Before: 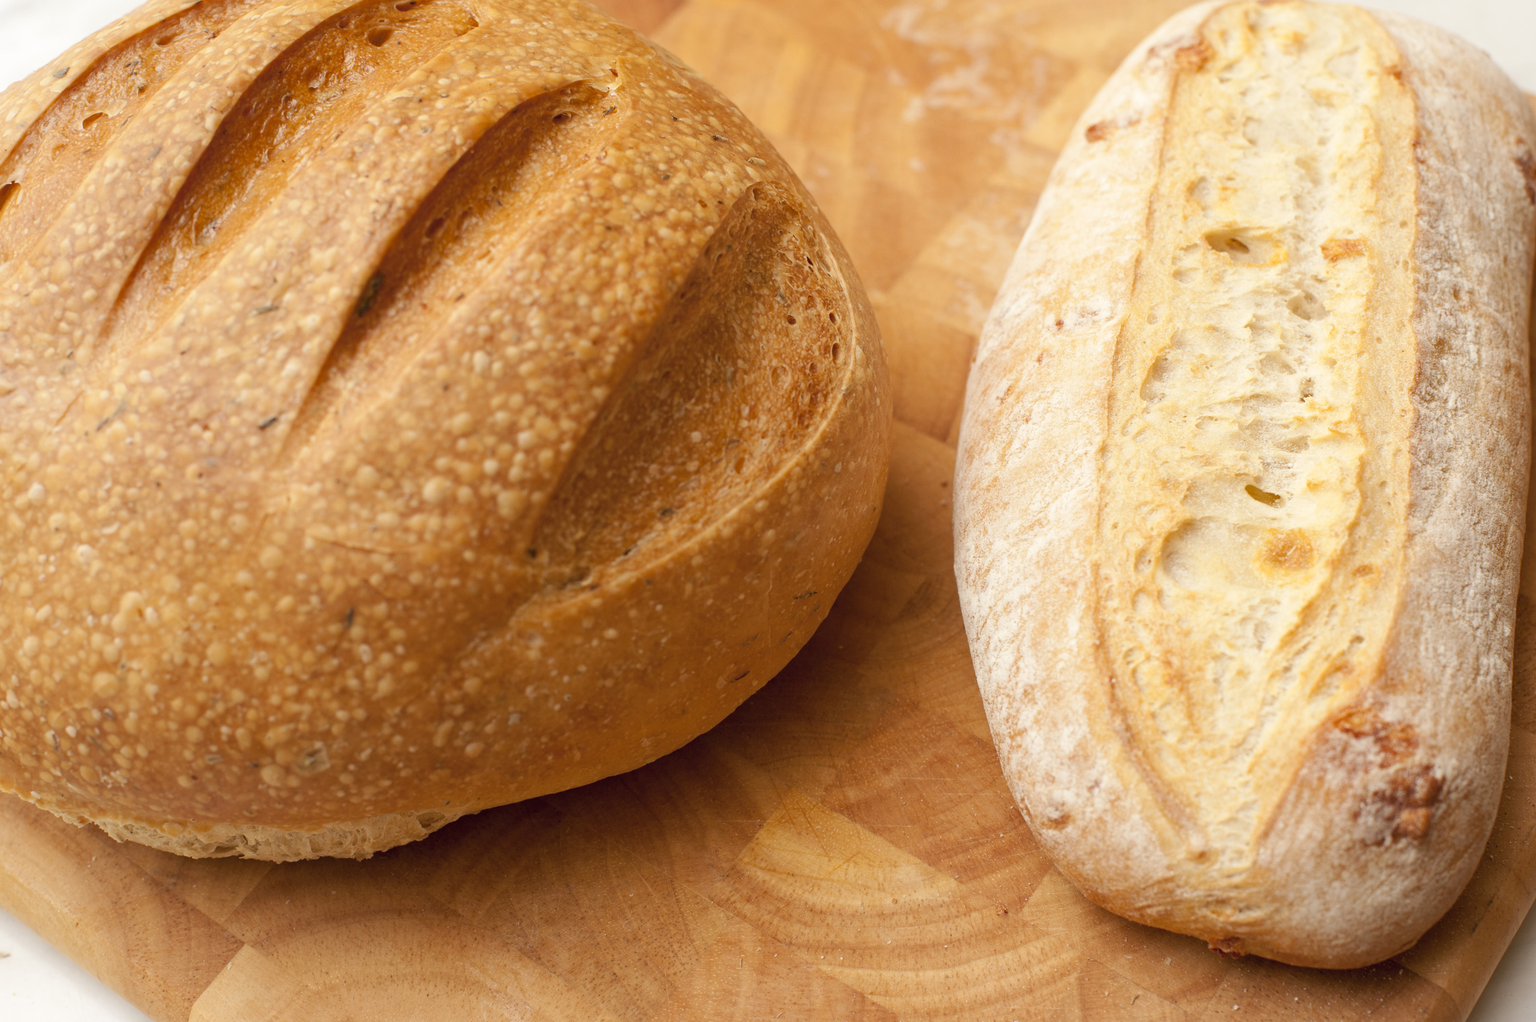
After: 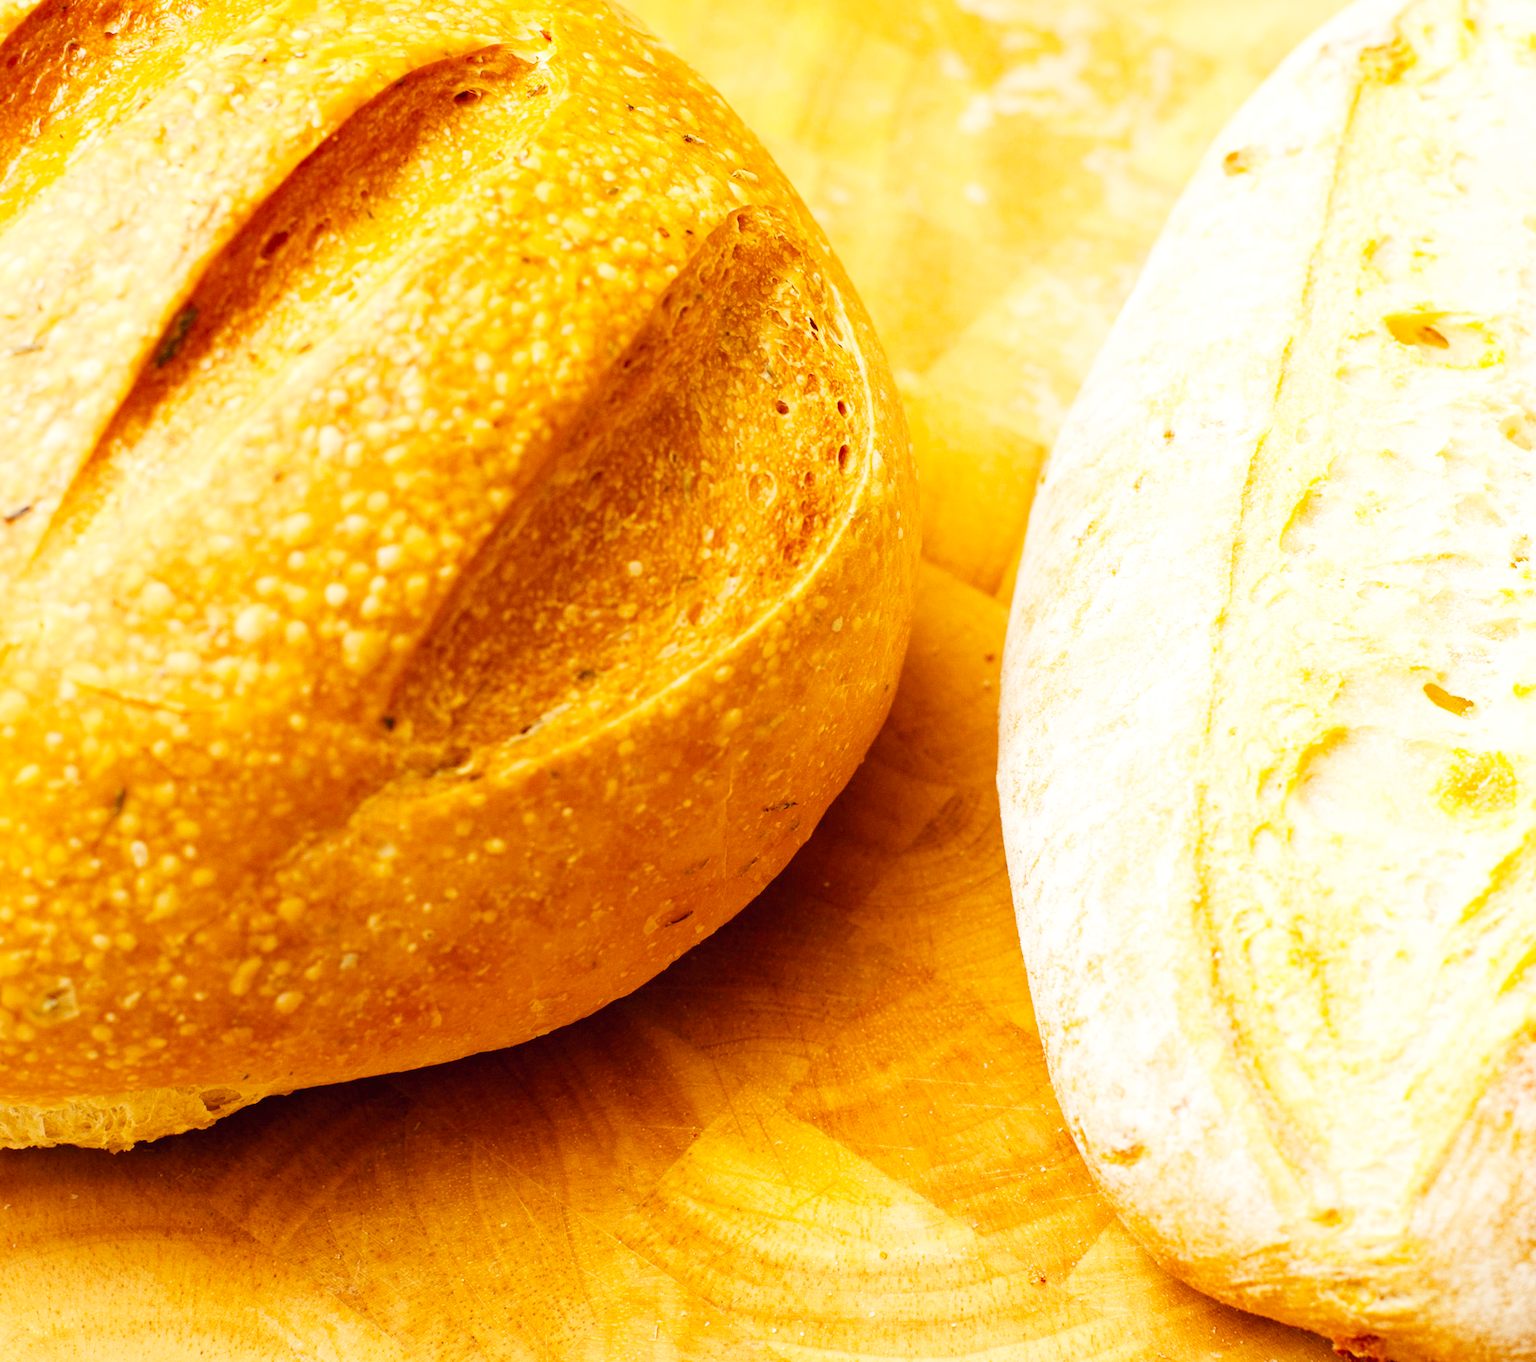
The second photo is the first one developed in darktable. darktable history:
base curve: curves: ch0 [(0, 0.003) (0.001, 0.002) (0.006, 0.004) (0.02, 0.022) (0.048, 0.086) (0.094, 0.234) (0.162, 0.431) (0.258, 0.629) (0.385, 0.8) (0.548, 0.918) (0.751, 0.988) (1, 1)], preserve colors none
crop and rotate: angle -3.27°, left 14.277%, top 0.028%, right 10.766%, bottom 0.028%
color balance rgb: perceptual saturation grading › global saturation 20%, global vibrance 20%
